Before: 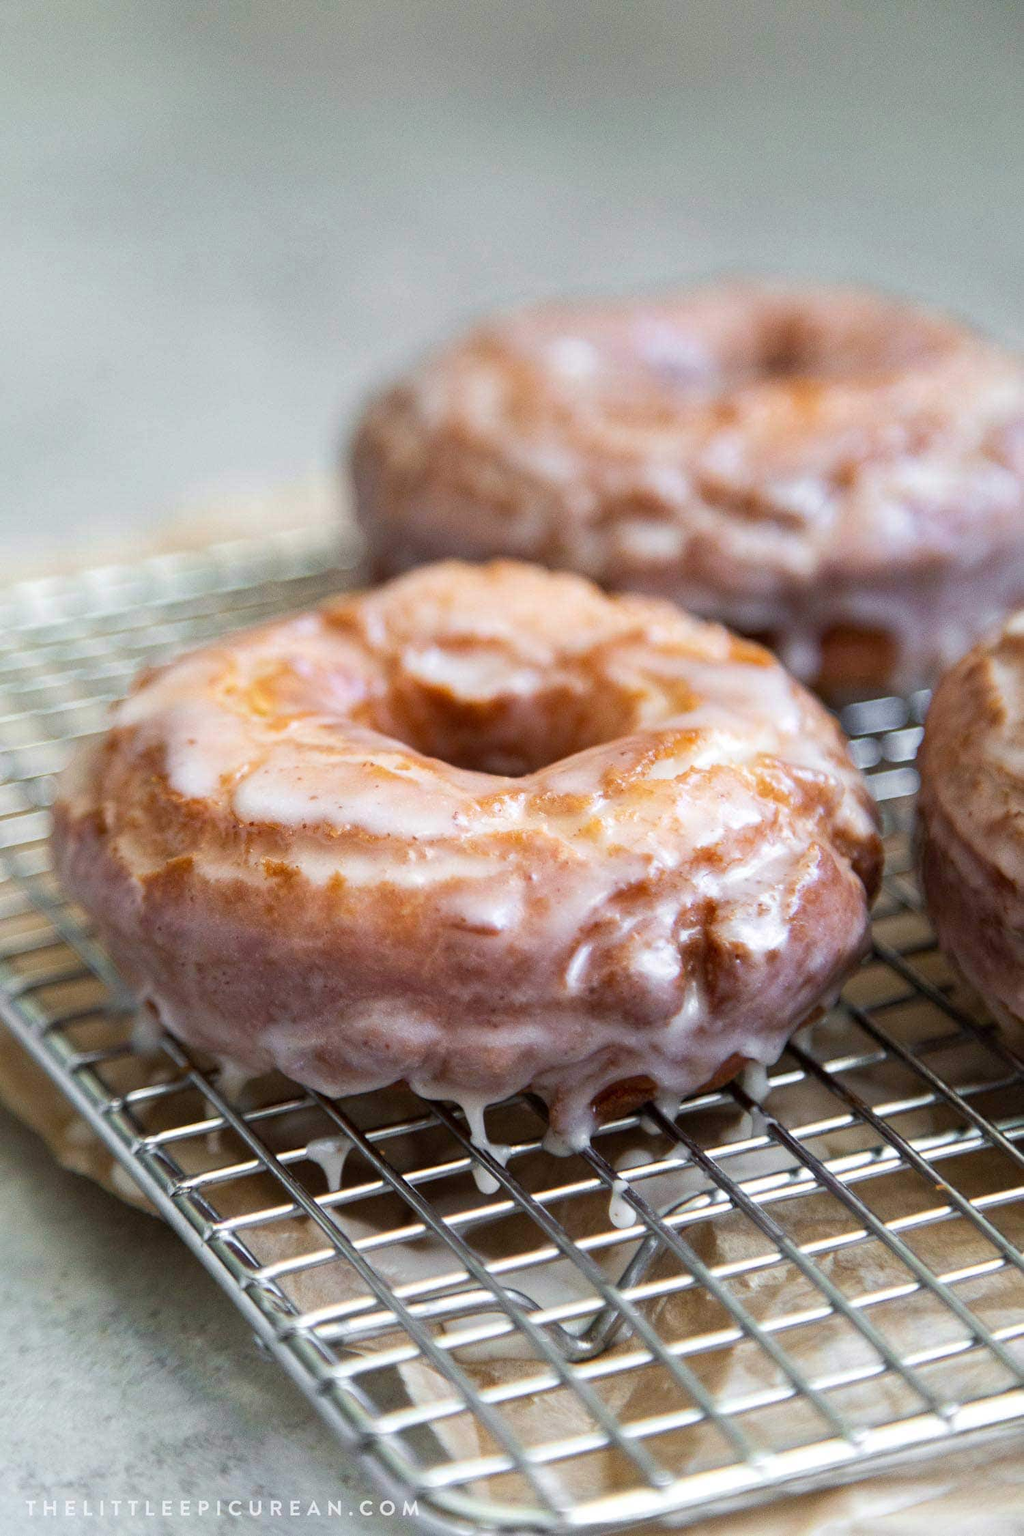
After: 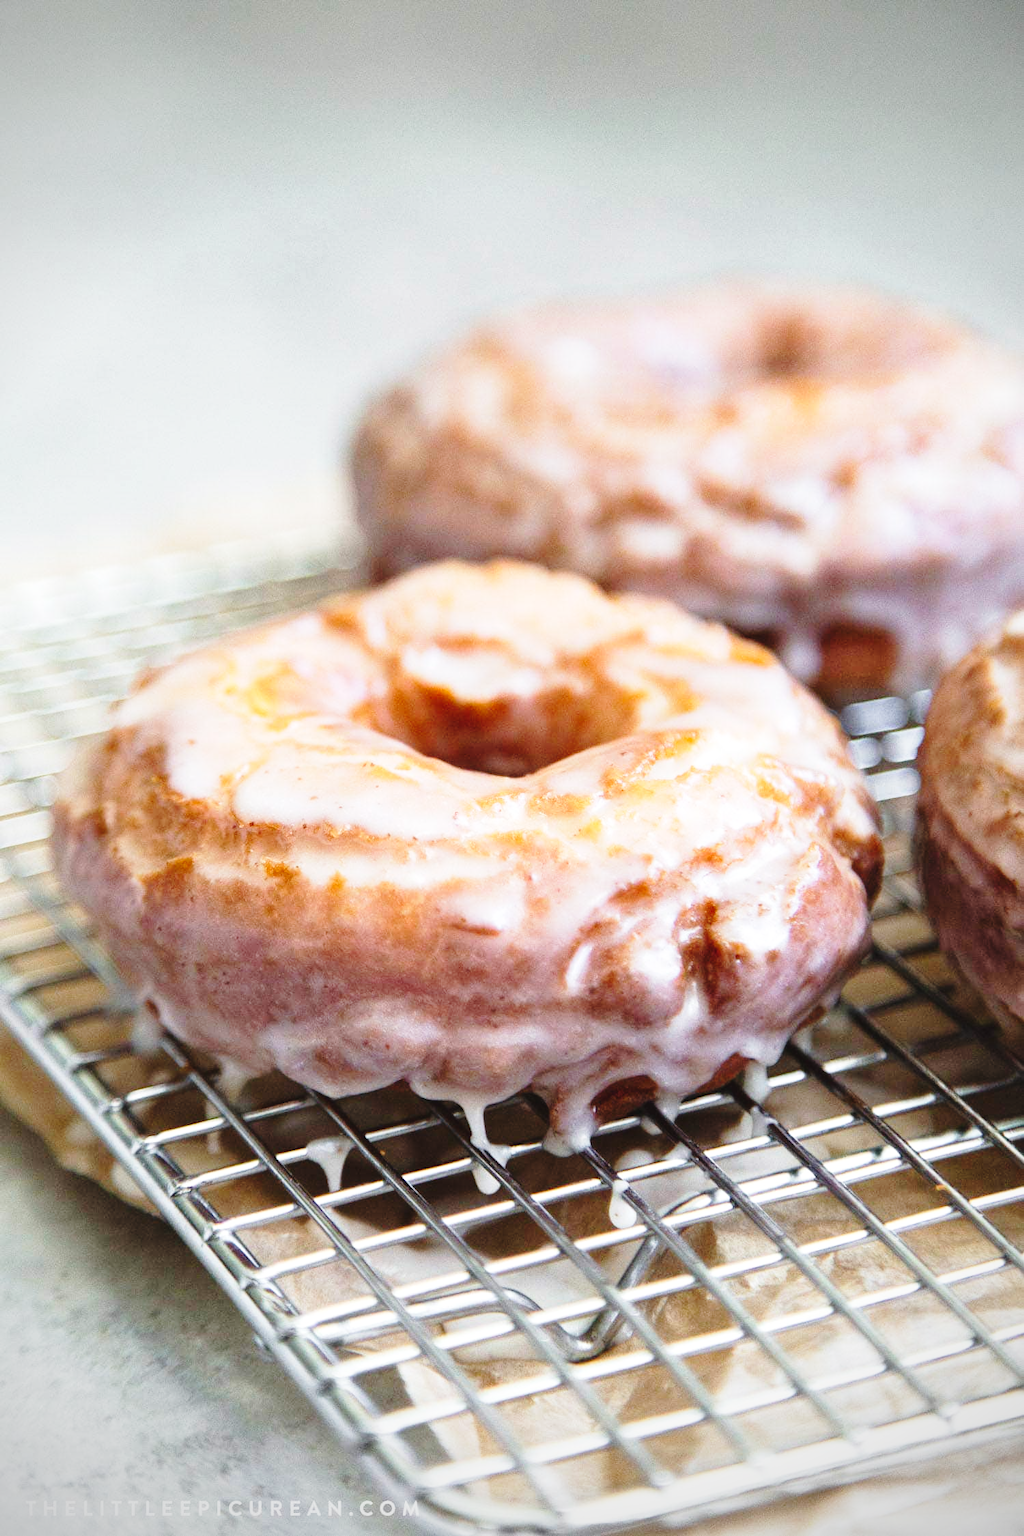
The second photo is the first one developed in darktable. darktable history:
base curve: curves: ch0 [(0, 0) (0.028, 0.03) (0.121, 0.232) (0.46, 0.748) (0.859, 0.968) (1, 1)], preserve colors none
exposure: black level correction -0.005, exposure 0.054 EV, compensate highlight preservation false
vignetting: on, module defaults
